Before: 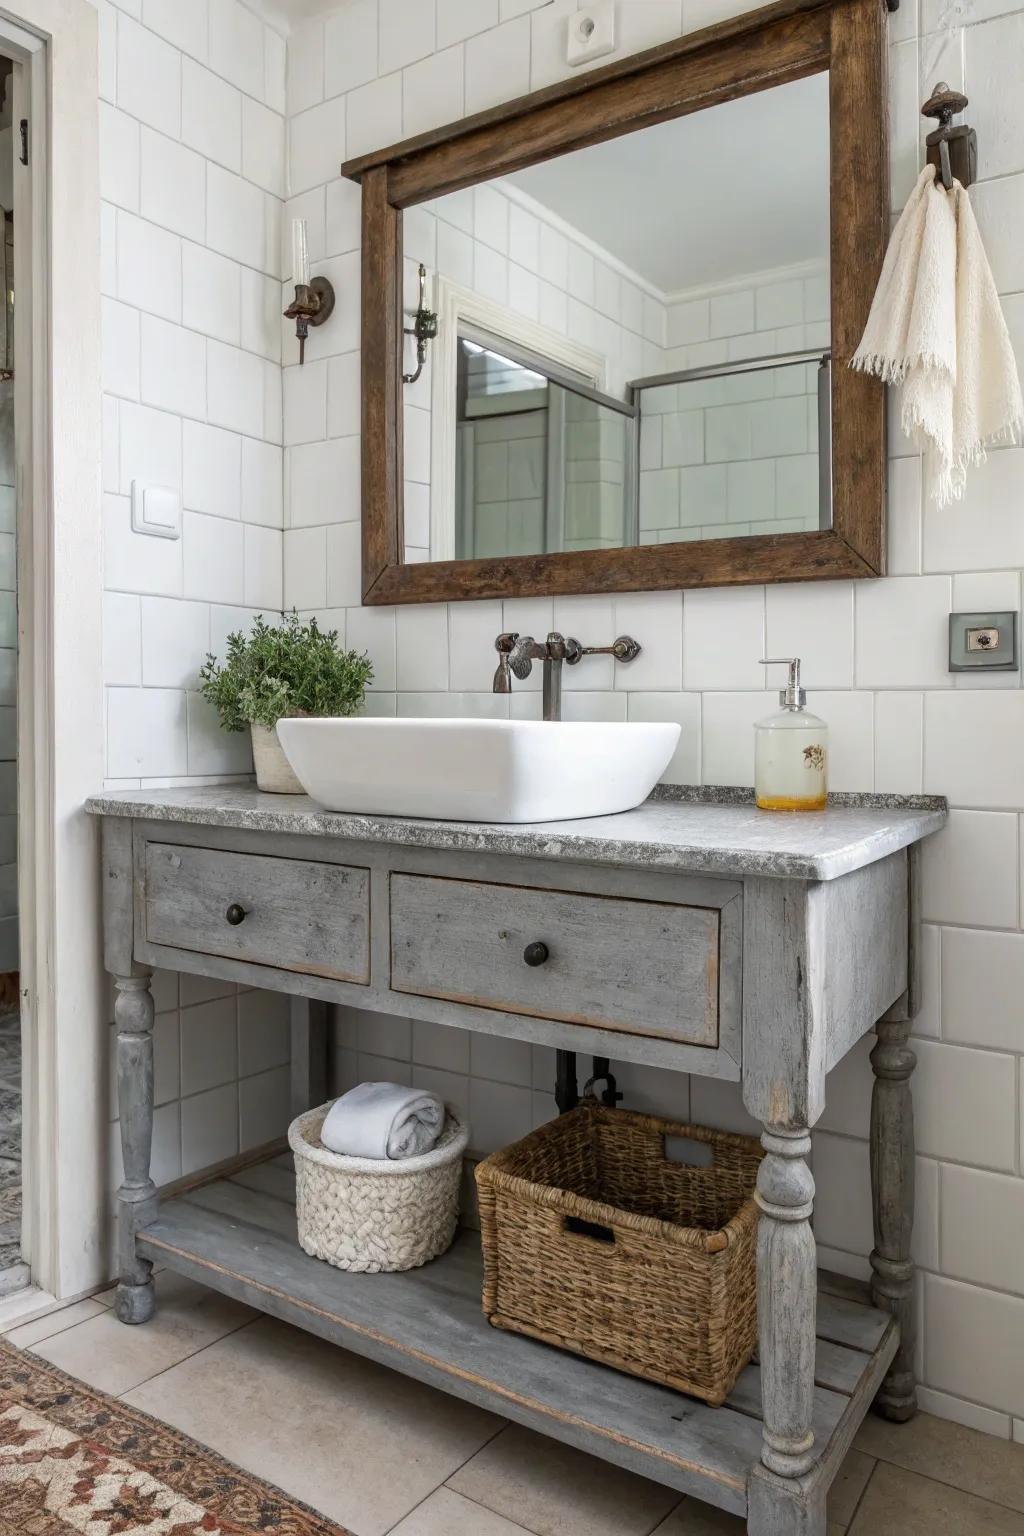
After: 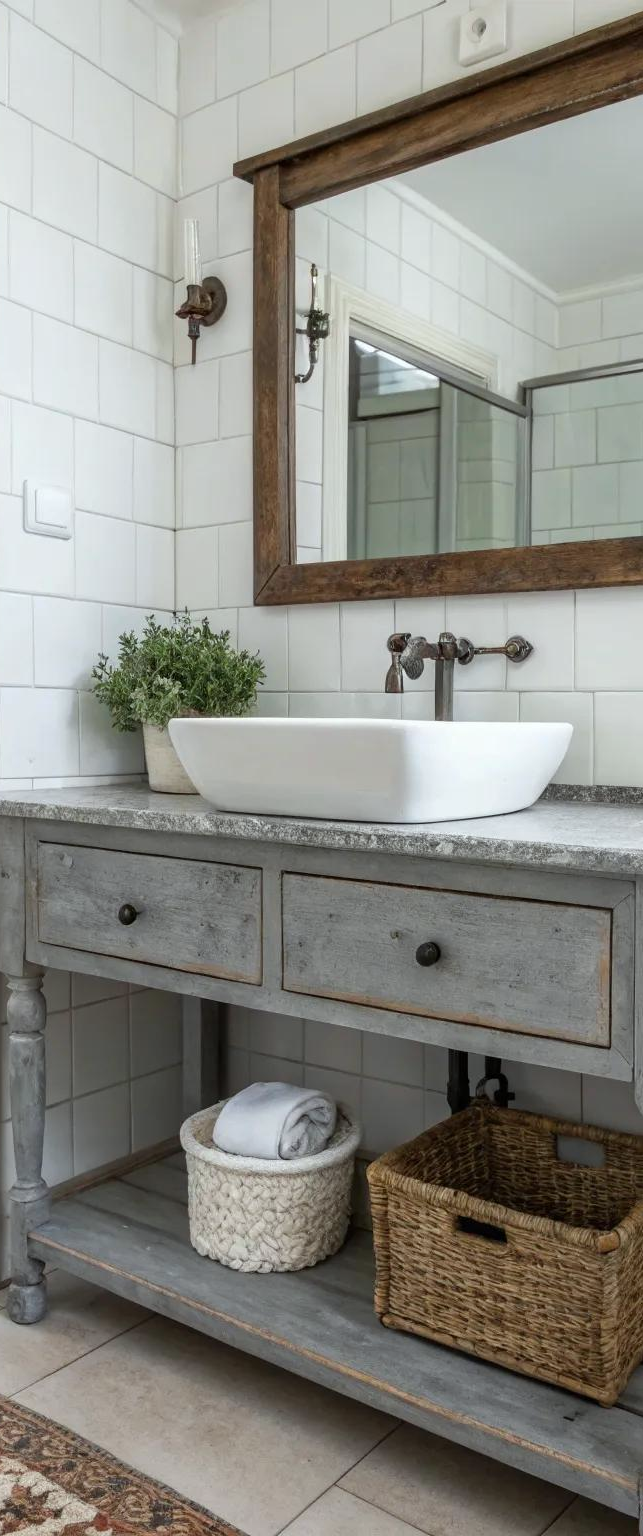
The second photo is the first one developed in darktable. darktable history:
crop: left 10.644%, right 26.528%
white balance: red 0.978, blue 0.999
